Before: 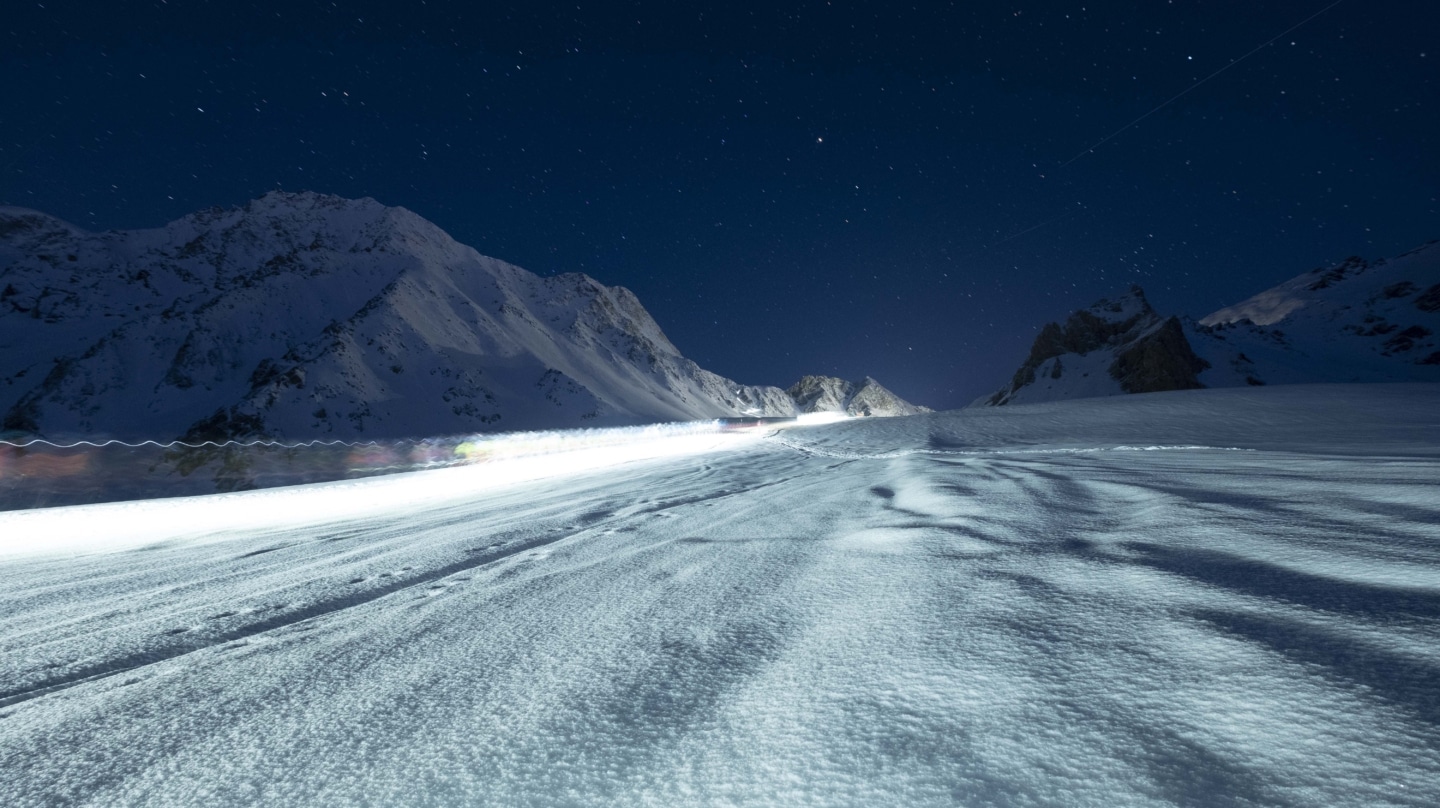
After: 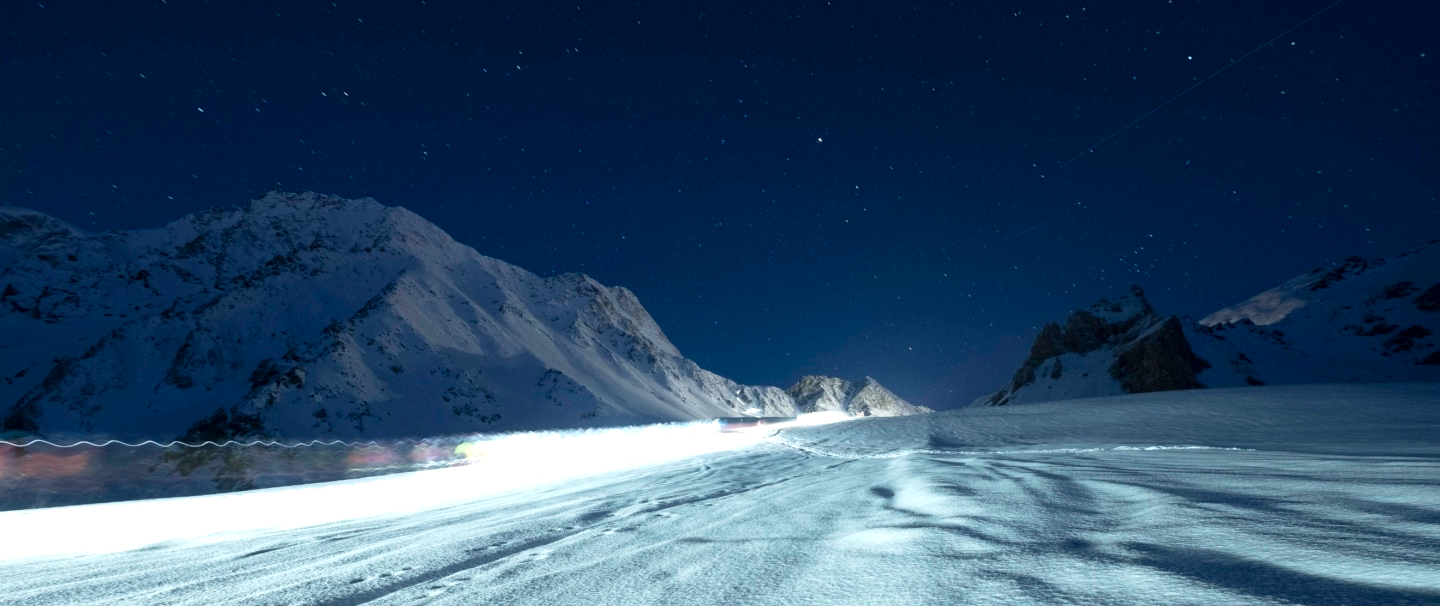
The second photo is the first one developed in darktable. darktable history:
crop: bottom 24.991%
exposure: exposure 0.377 EV, compensate exposure bias true, compensate highlight preservation false
